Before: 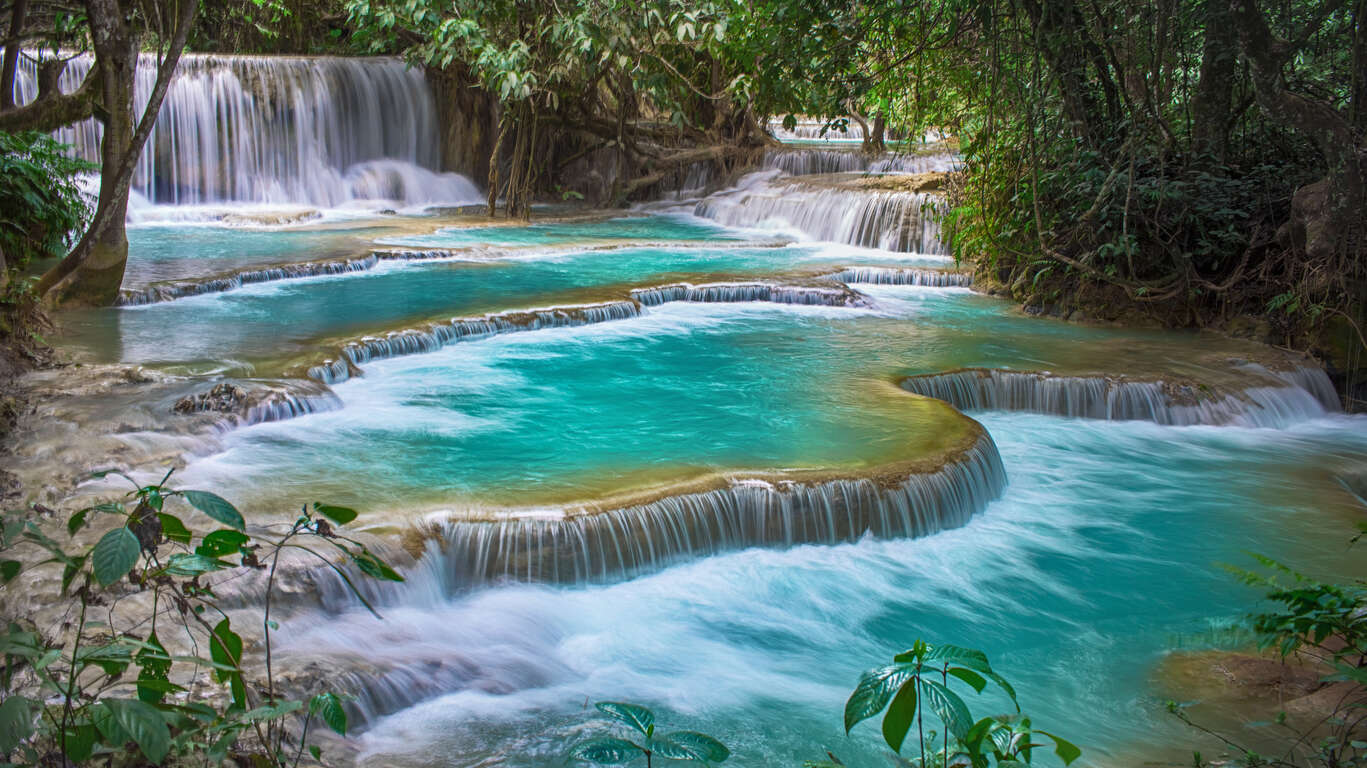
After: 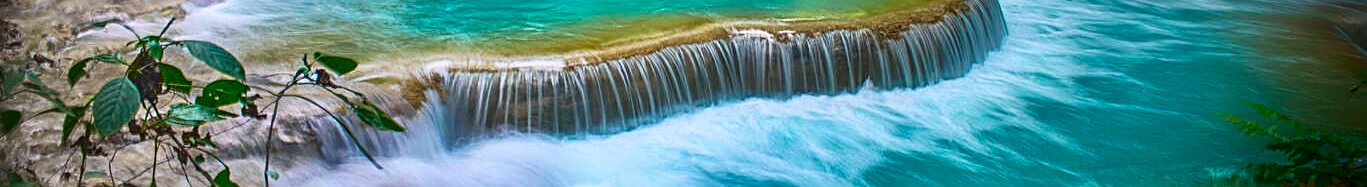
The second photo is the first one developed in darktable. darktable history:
tone equalizer: -8 EV -1.85 EV, -7 EV -1.13 EV, -6 EV -1.65 EV
shadows and highlights: shadows -87.98, highlights -35.75, soften with gaussian
vignetting: fall-off start 92.12%
crop and rotate: top 58.632%, bottom 16.955%
sharpen: on, module defaults
contrast brightness saturation: contrast 0.168, saturation 0.32
